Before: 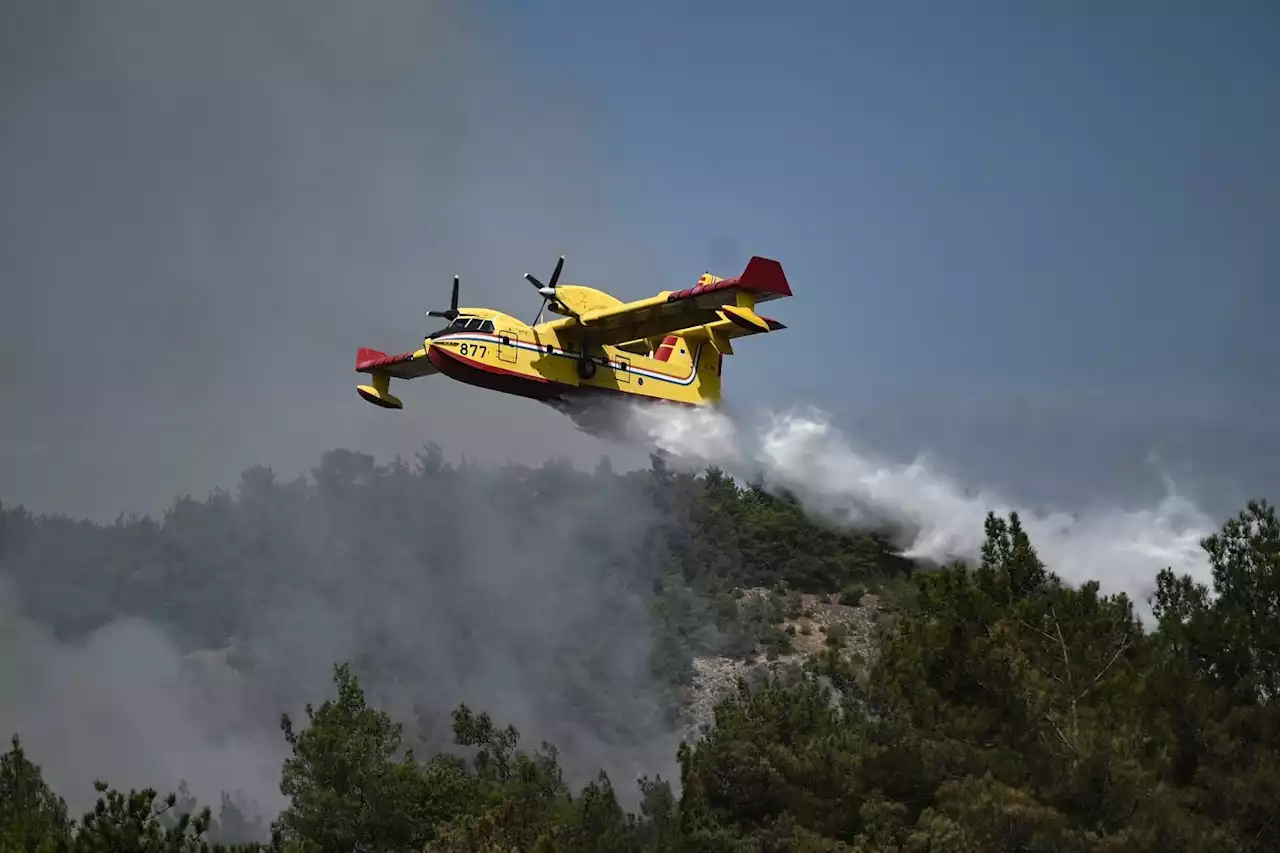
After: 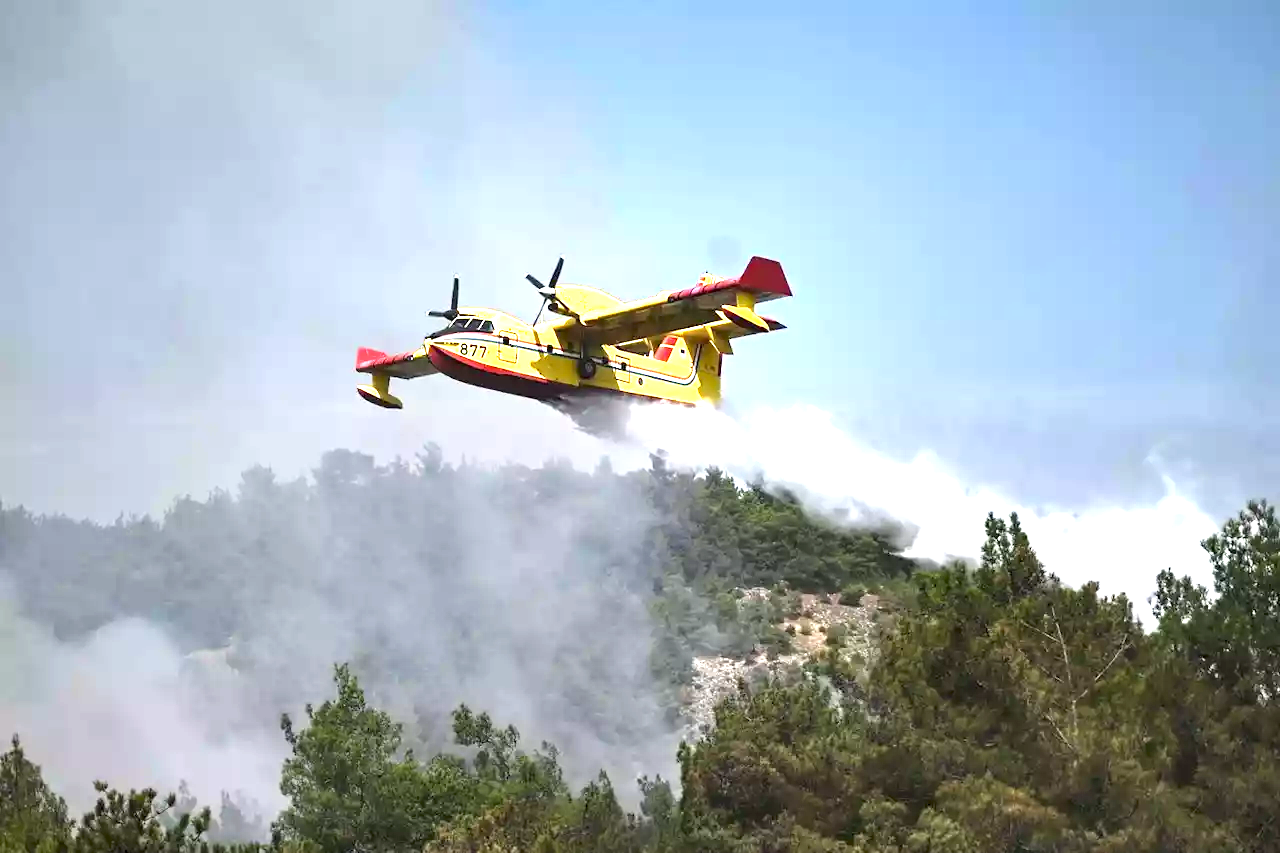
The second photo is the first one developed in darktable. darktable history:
exposure: exposure 2.061 EV, compensate highlight preservation false
